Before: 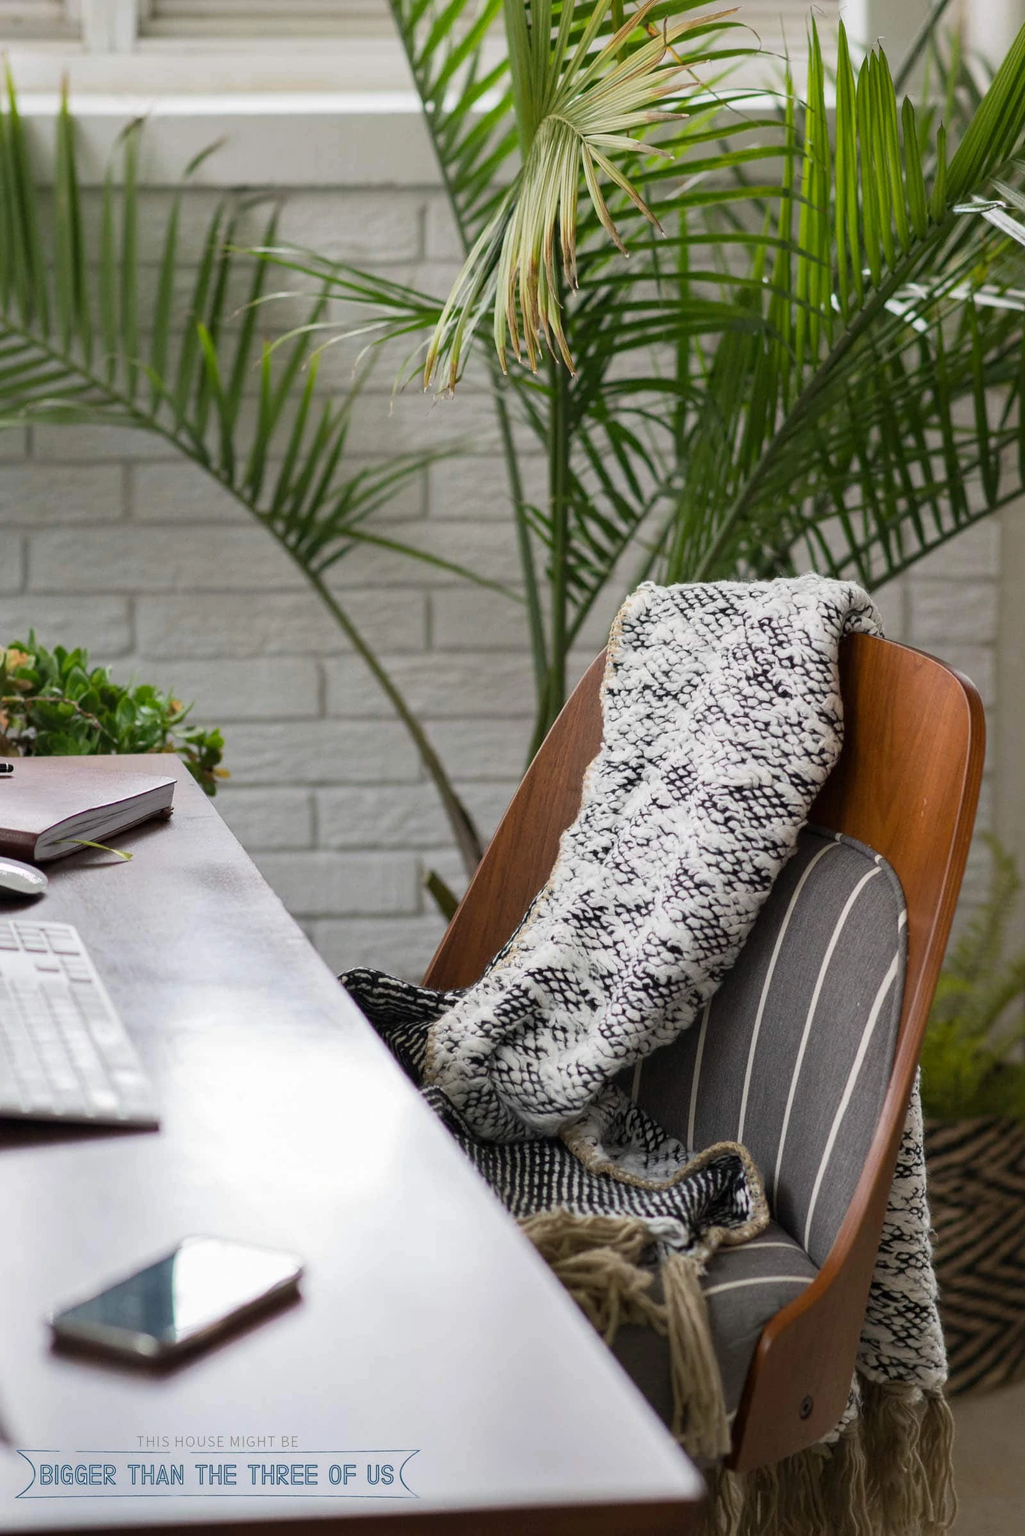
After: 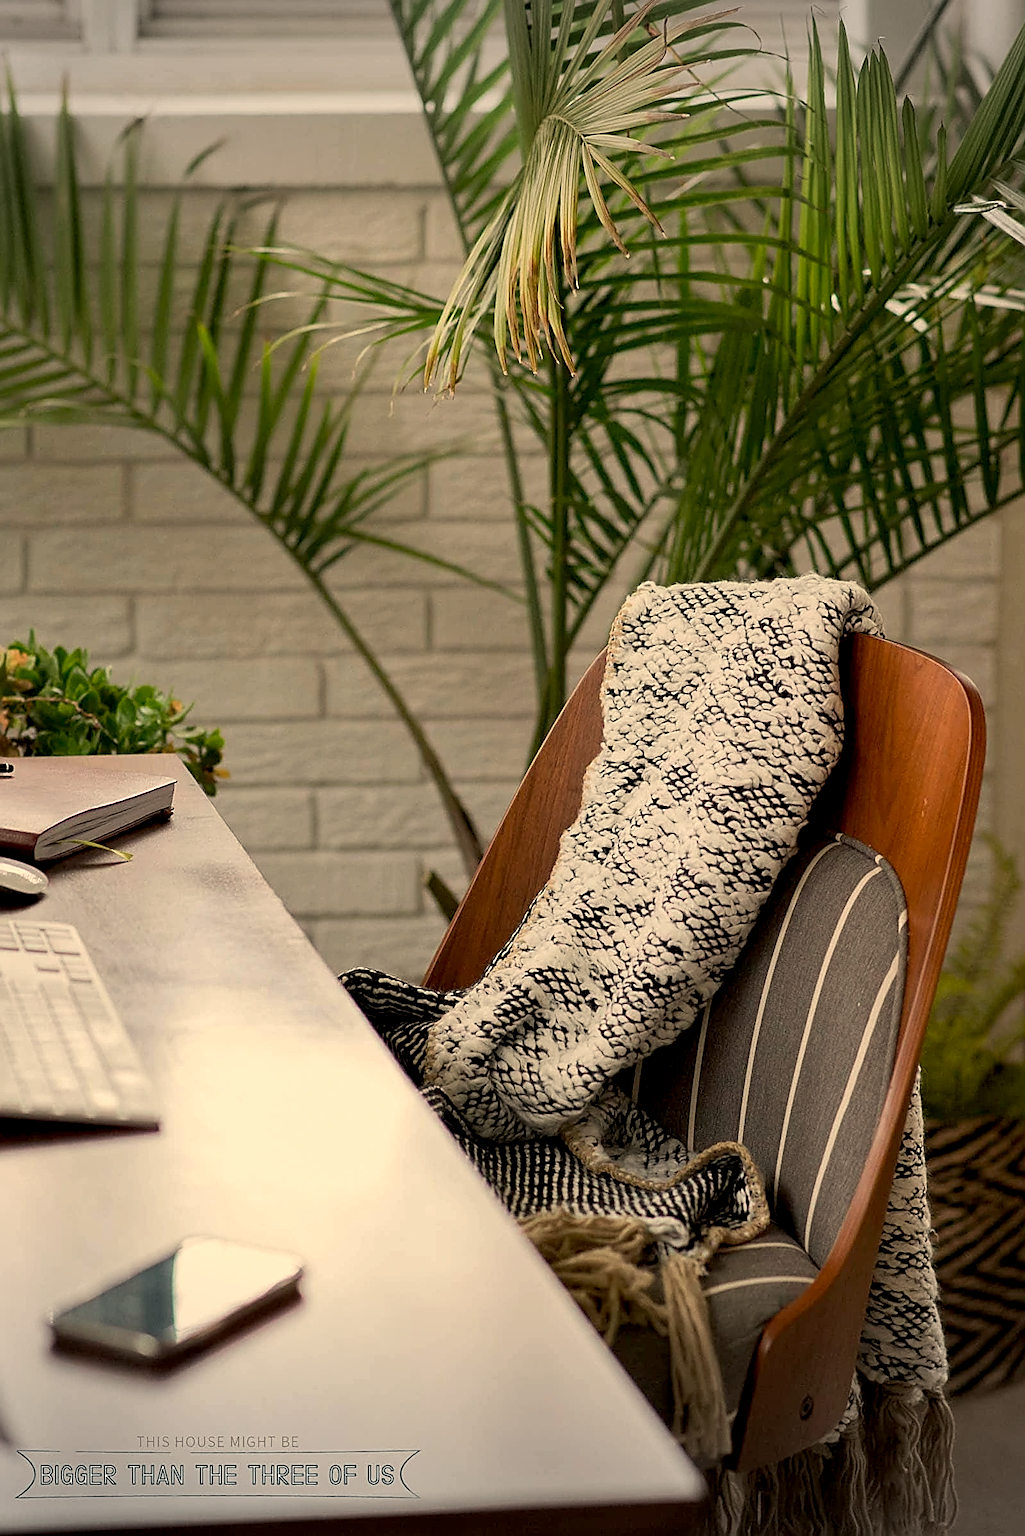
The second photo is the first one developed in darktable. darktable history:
white balance: red 1.123, blue 0.83
exposure: black level correction 0.009, exposure -0.159 EV, compensate highlight preservation false
sharpen: amount 1
vignetting: fall-off start 100%, brightness -0.282, width/height ratio 1.31
